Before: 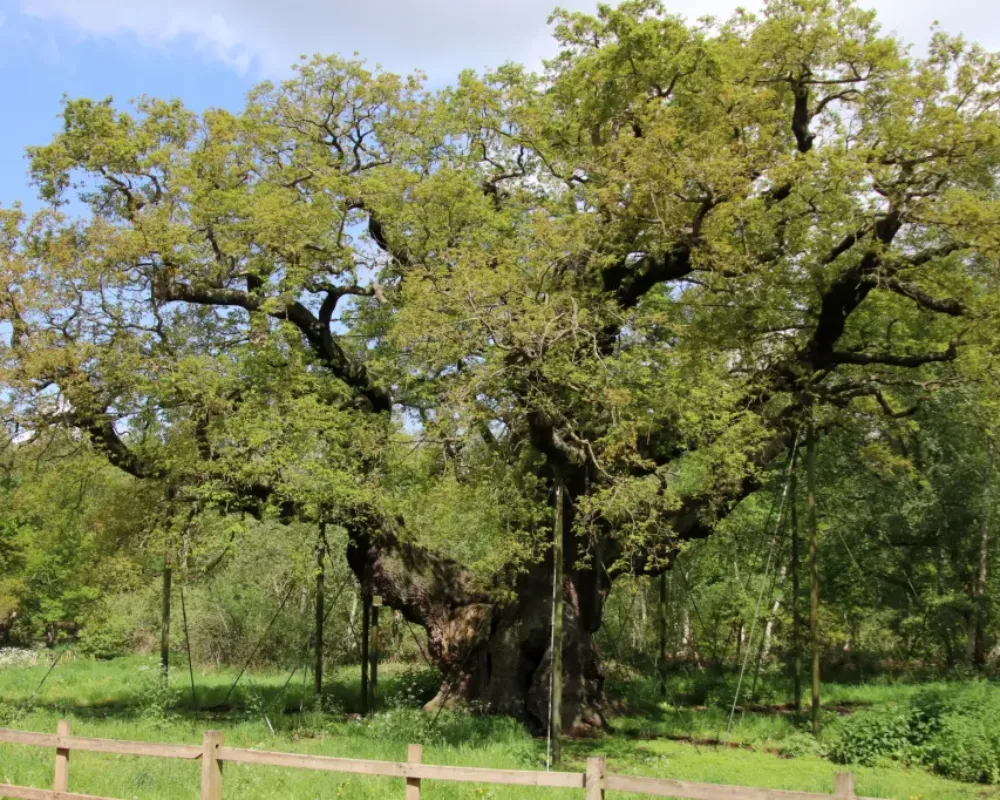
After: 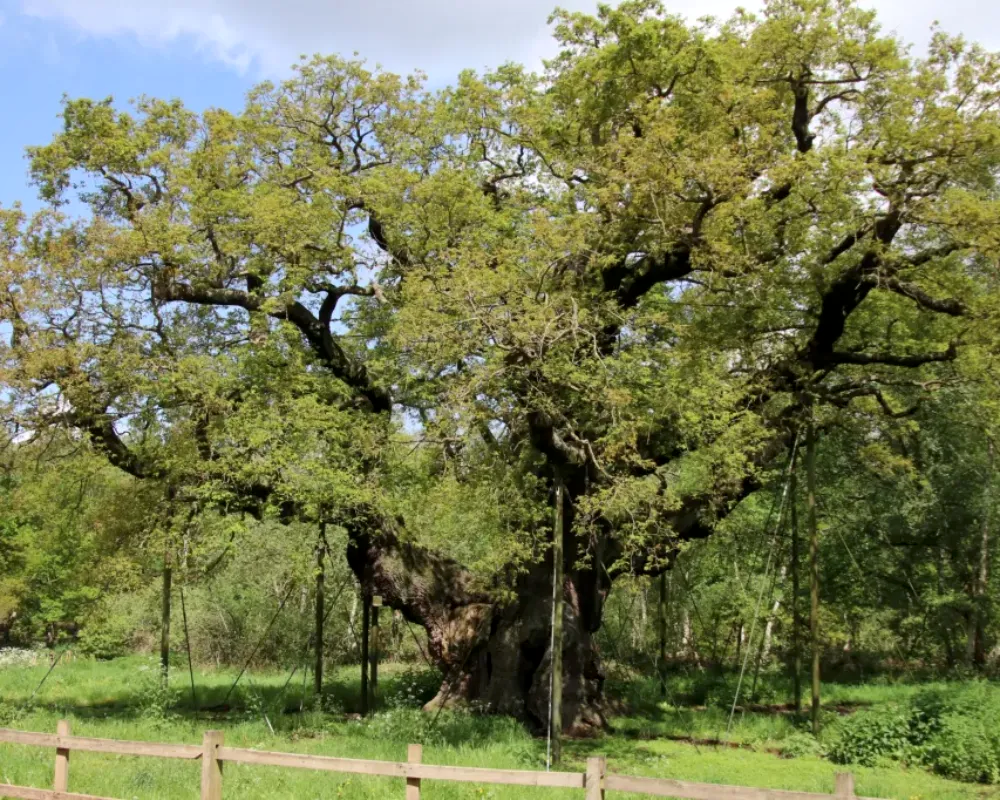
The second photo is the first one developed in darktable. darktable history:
white balance: emerald 1
local contrast: mode bilateral grid, contrast 20, coarseness 50, detail 120%, midtone range 0.2
